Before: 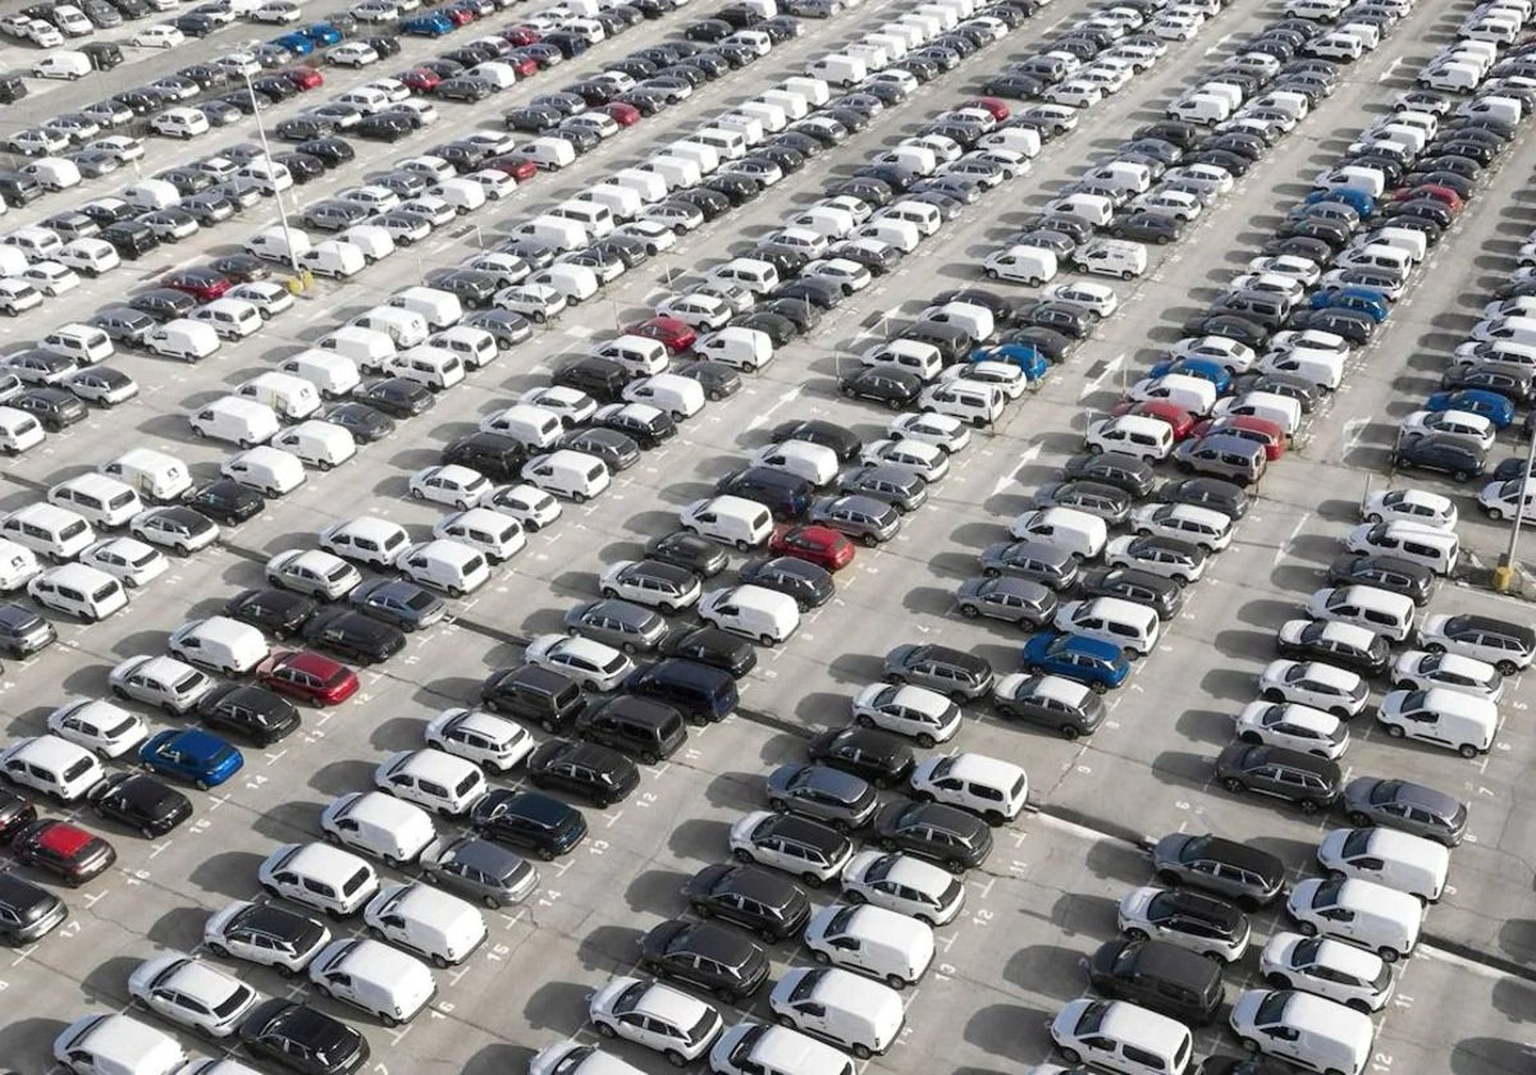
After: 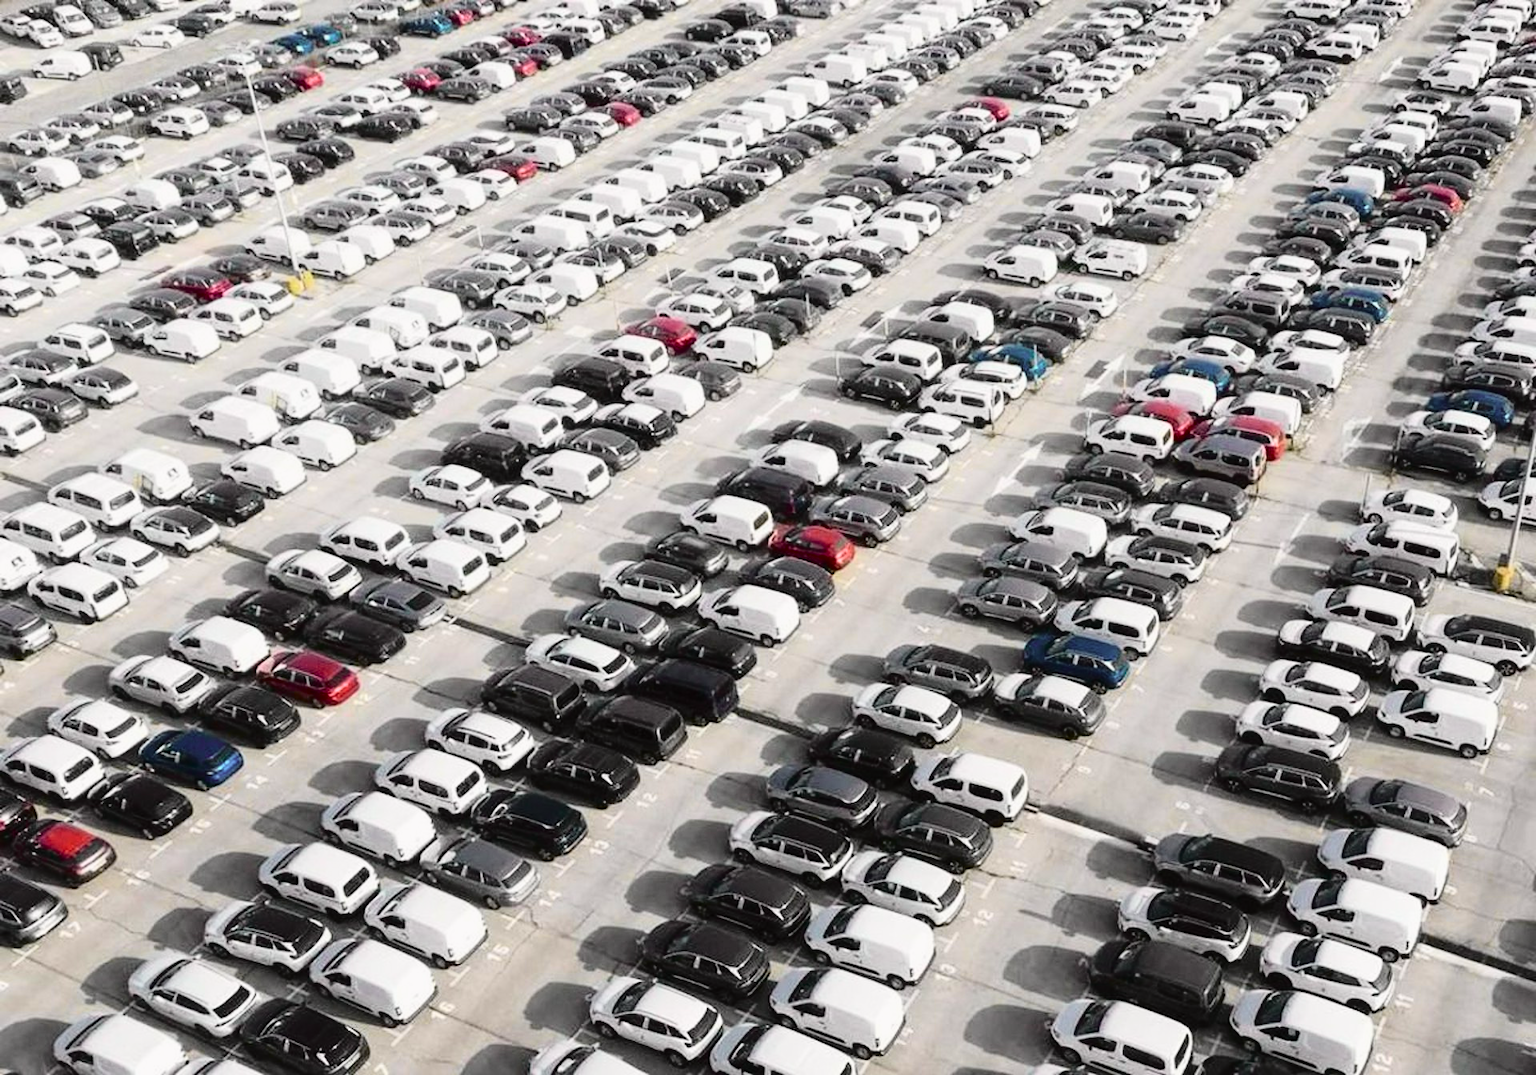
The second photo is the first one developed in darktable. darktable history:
exposure: black level correction 0, compensate exposure bias true, compensate highlight preservation false
tone curve: curves: ch0 [(0, 0.014) (0.17, 0.099) (0.392, 0.438) (0.725, 0.828) (0.872, 0.918) (1, 0.981)]; ch1 [(0, 0) (0.402, 0.36) (0.489, 0.491) (0.5, 0.503) (0.515, 0.52) (0.545, 0.574) (0.615, 0.662) (0.701, 0.725) (1, 1)]; ch2 [(0, 0) (0.42, 0.458) (0.485, 0.499) (0.503, 0.503) (0.531, 0.542) (0.561, 0.594) (0.644, 0.694) (0.717, 0.753) (1, 0.991)], color space Lab, independent channels, preserve colors none
